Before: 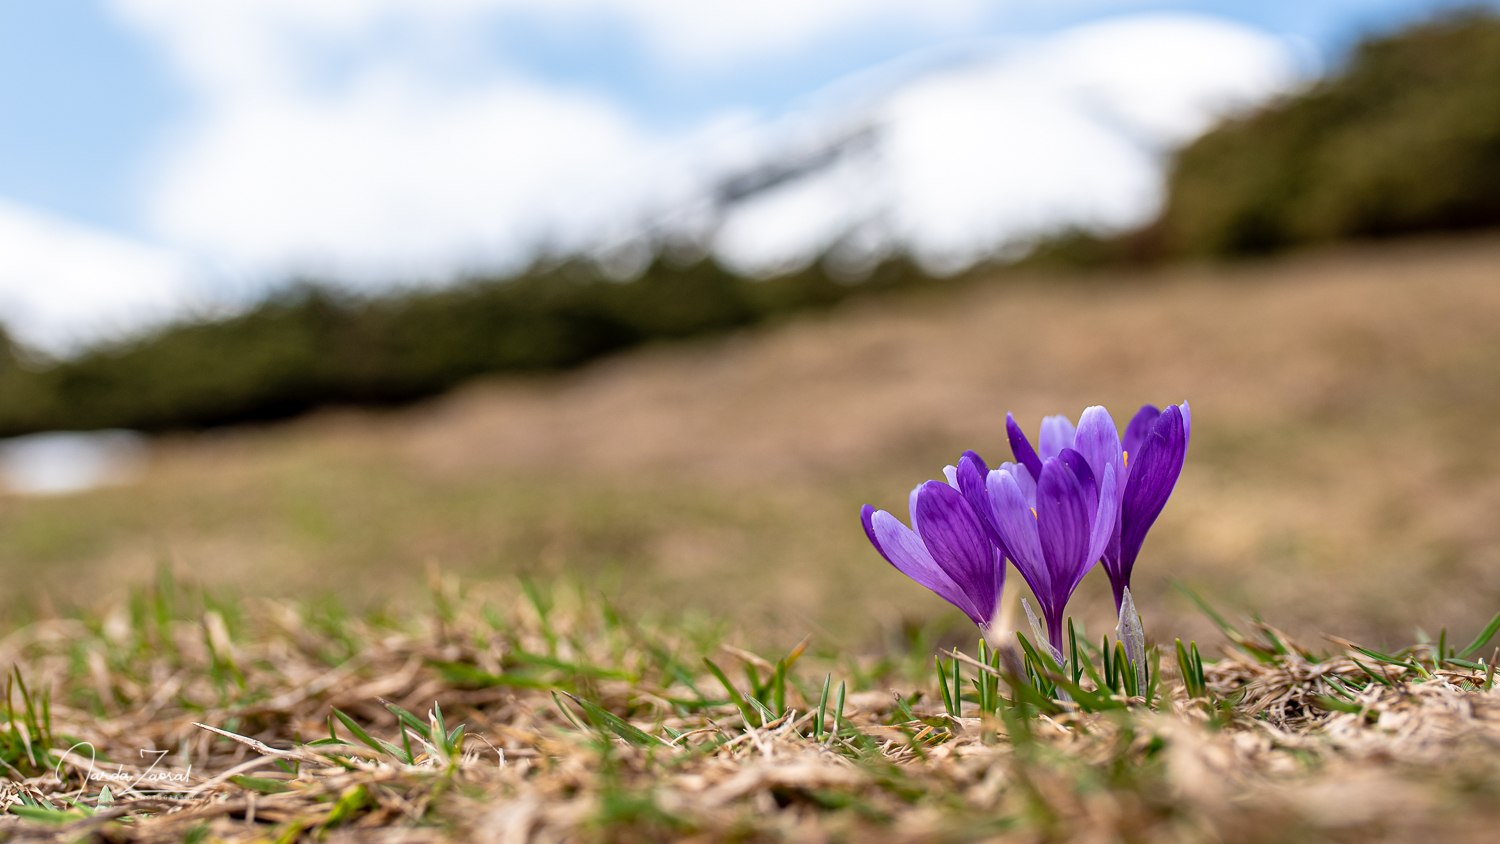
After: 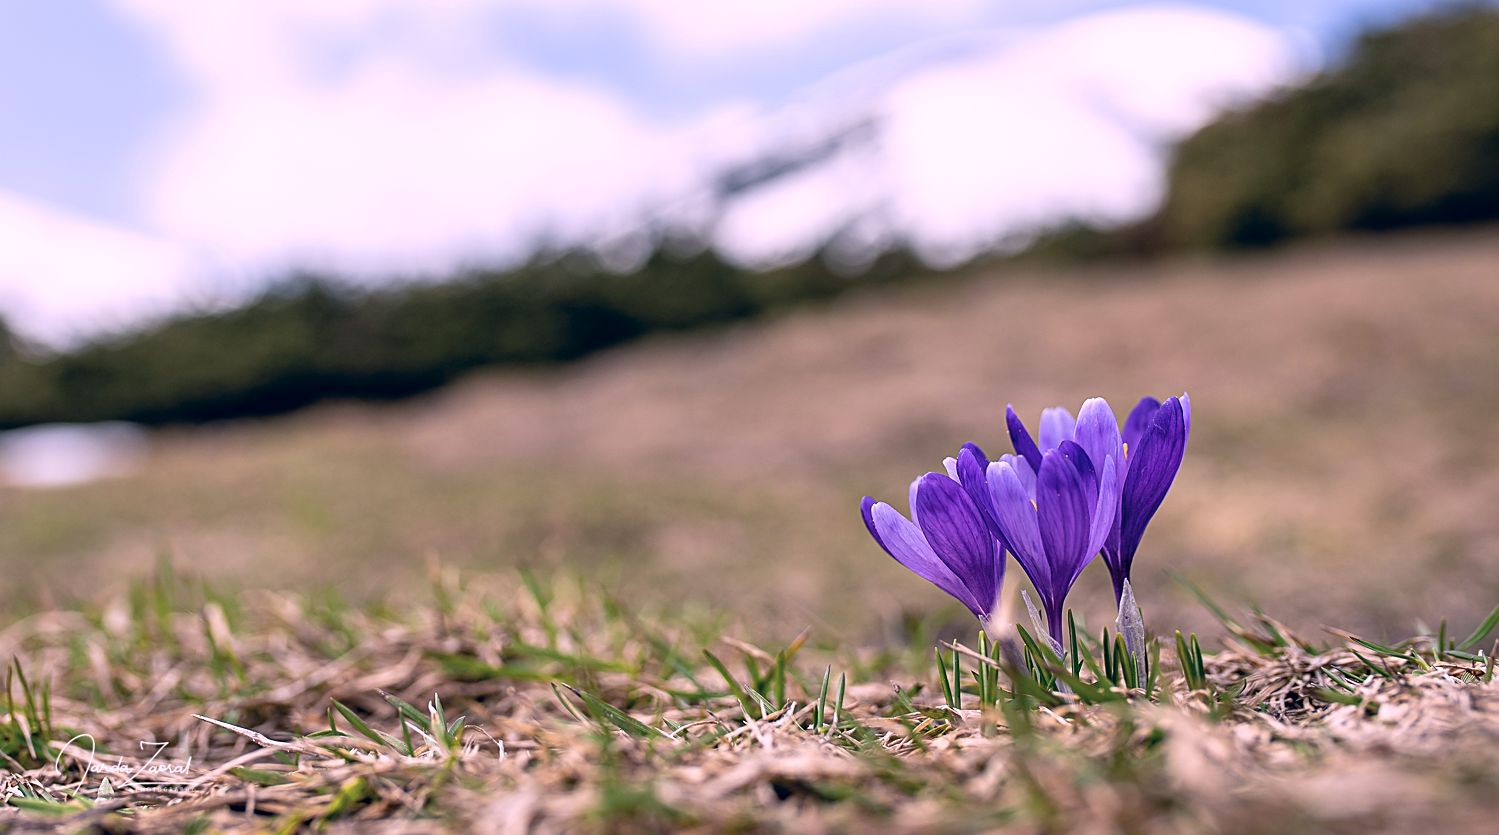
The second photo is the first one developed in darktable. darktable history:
color correction: highlights a* 14.46, highlights b* 5.85, shadows a* -5.53, shadows b* -15.24, saturation 0.85
crop: top 1.049%, right 0.001%
sharpen: on, module defaults
white balance: red 0.967, blue 1.119, emerald 0.756
